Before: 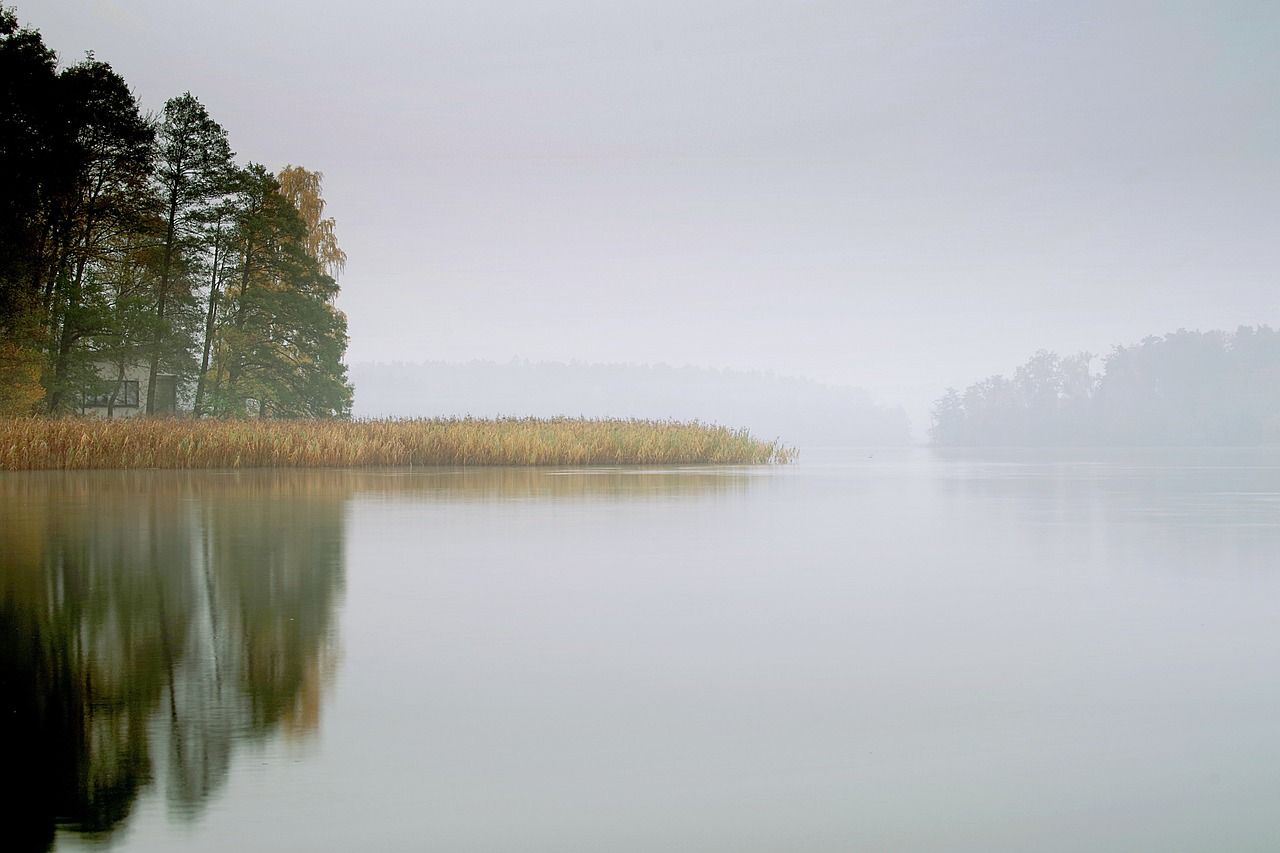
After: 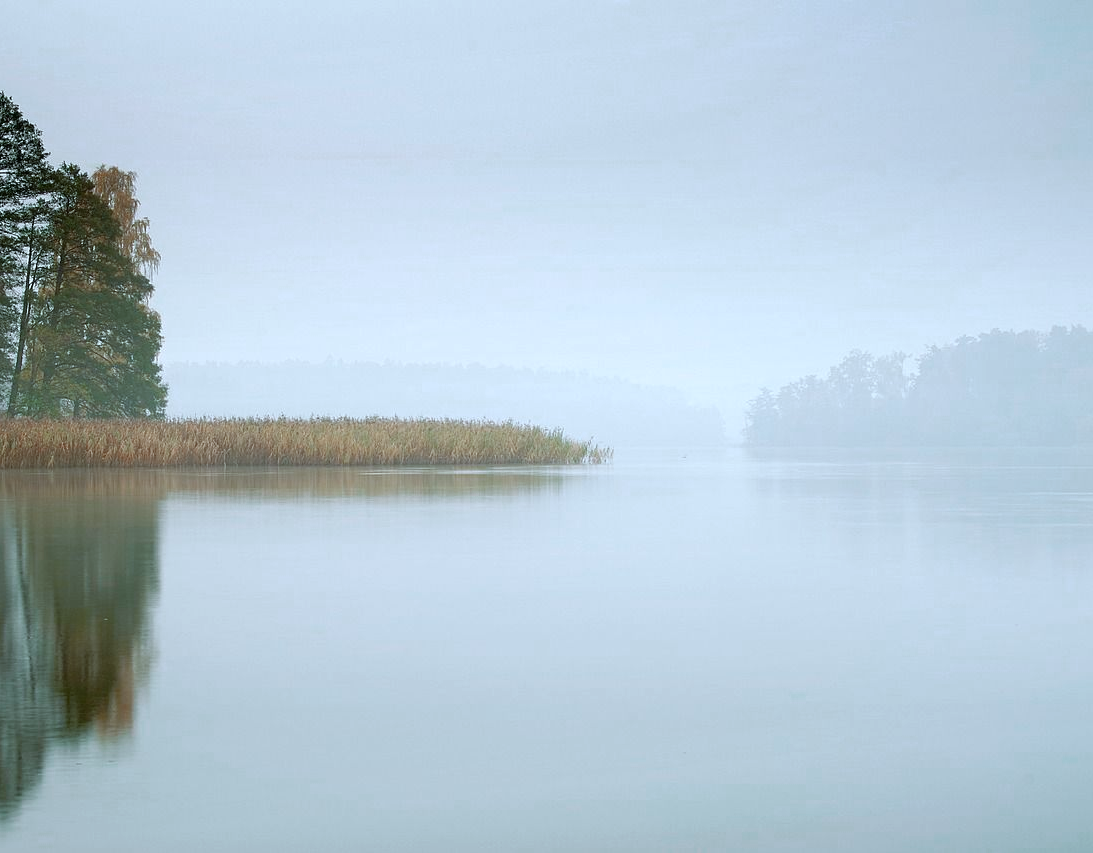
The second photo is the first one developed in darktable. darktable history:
crop and rotate: left 14.584%
color calibration: illuminant F (fluorescent), F source F9 (Cool White Deluxe 4150 K) – high CRI, x 0.374, y 0.373, temperature 4158.34 K
color zones: curves: ch0 [(0, 0.299) (0.25, 0.383) (0.456, 0.352) (0.736, 0.571)]; ch1 [(0, 0.63) (0.151, 0.568) (0.254, 0.416) (0.47, 0.558) (0.732, 0.37) (0.909, 0.492)]; ch2 [(0.004, 0.604) (0.158, 0.443) (0.257, 0.403) (0.761, 0.468)]
